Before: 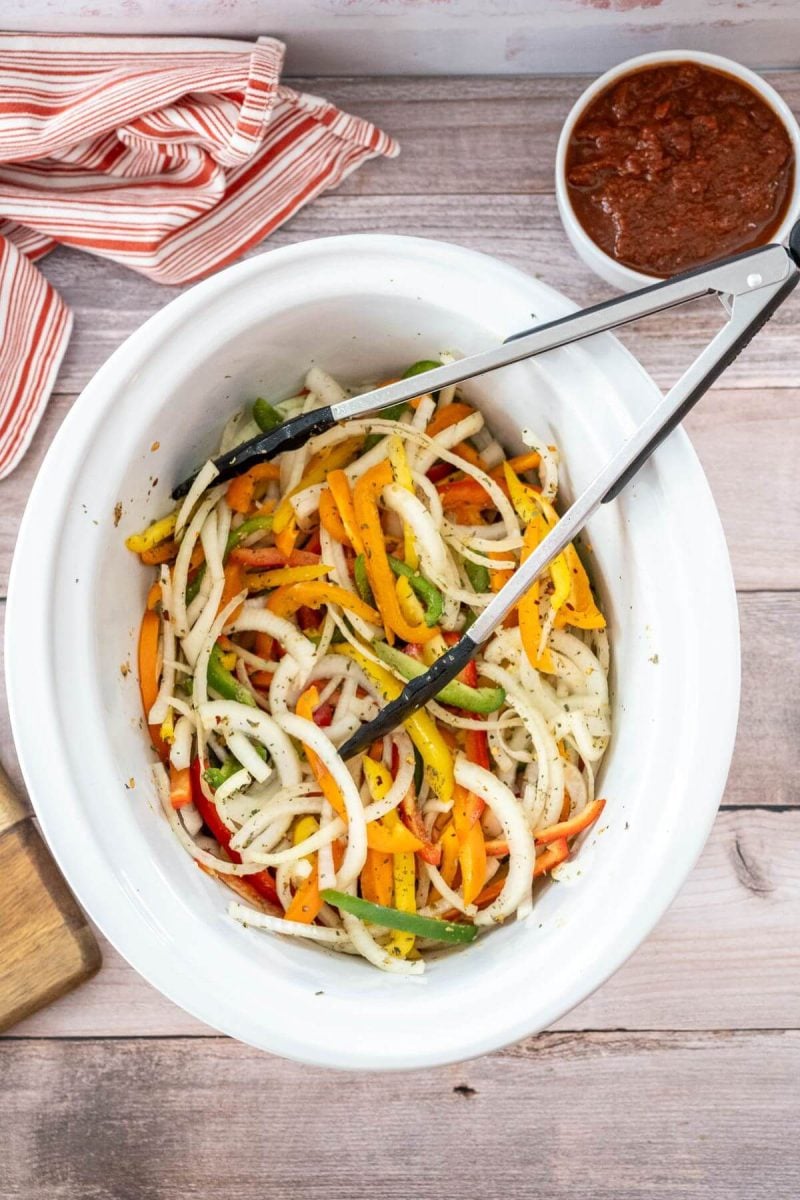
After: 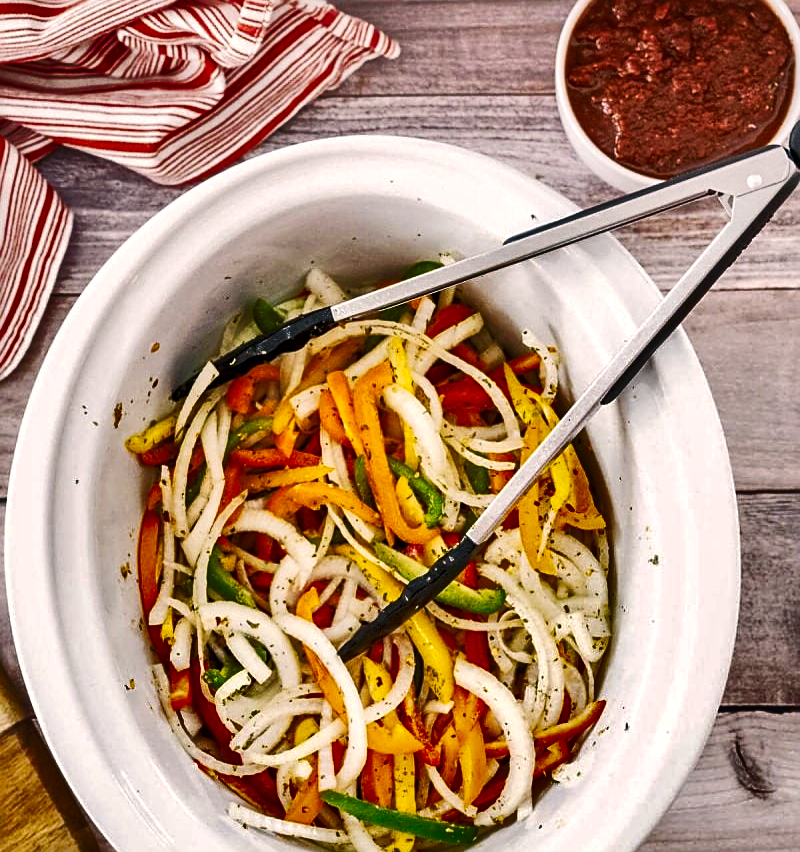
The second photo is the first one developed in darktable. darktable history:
shadows and highlights: shadows 21, highlights -82.58, soften with gaussian
tone curve: curves: ch0 [(0, 0) (0.003, 0.003) (0.011, 0.012) (0.025, 0.023) (0.044, 0.04) (0.069, 0.056) (0.1, 0.082) (0.136, 0.107) (0.177, 0.144) (0.224, 0.186) (0.277, 0.237) (0.335, 0.297) (0.399, 0.37) (0.468, 0.465) (0.543, 0.567) (0.623, 0.68) (0.709, 0.782) (0.801, 0.86) (0.898, 0.924) (1, 1)], preserve colors none
local contrast: mode bilateral grid, contrast 20, coarseness 50, detail 140%, midtone range 0.2
color correction: highlights a* 5.88, highlights b* 4.83
crop and rotate: top 8.326%, bottom 20.669%
color balance rgb: power › luminance 3.452%, power › hue 235.11°, perceptual saturation grading › global saturation -0.007%
sharpen: on, module defaults
